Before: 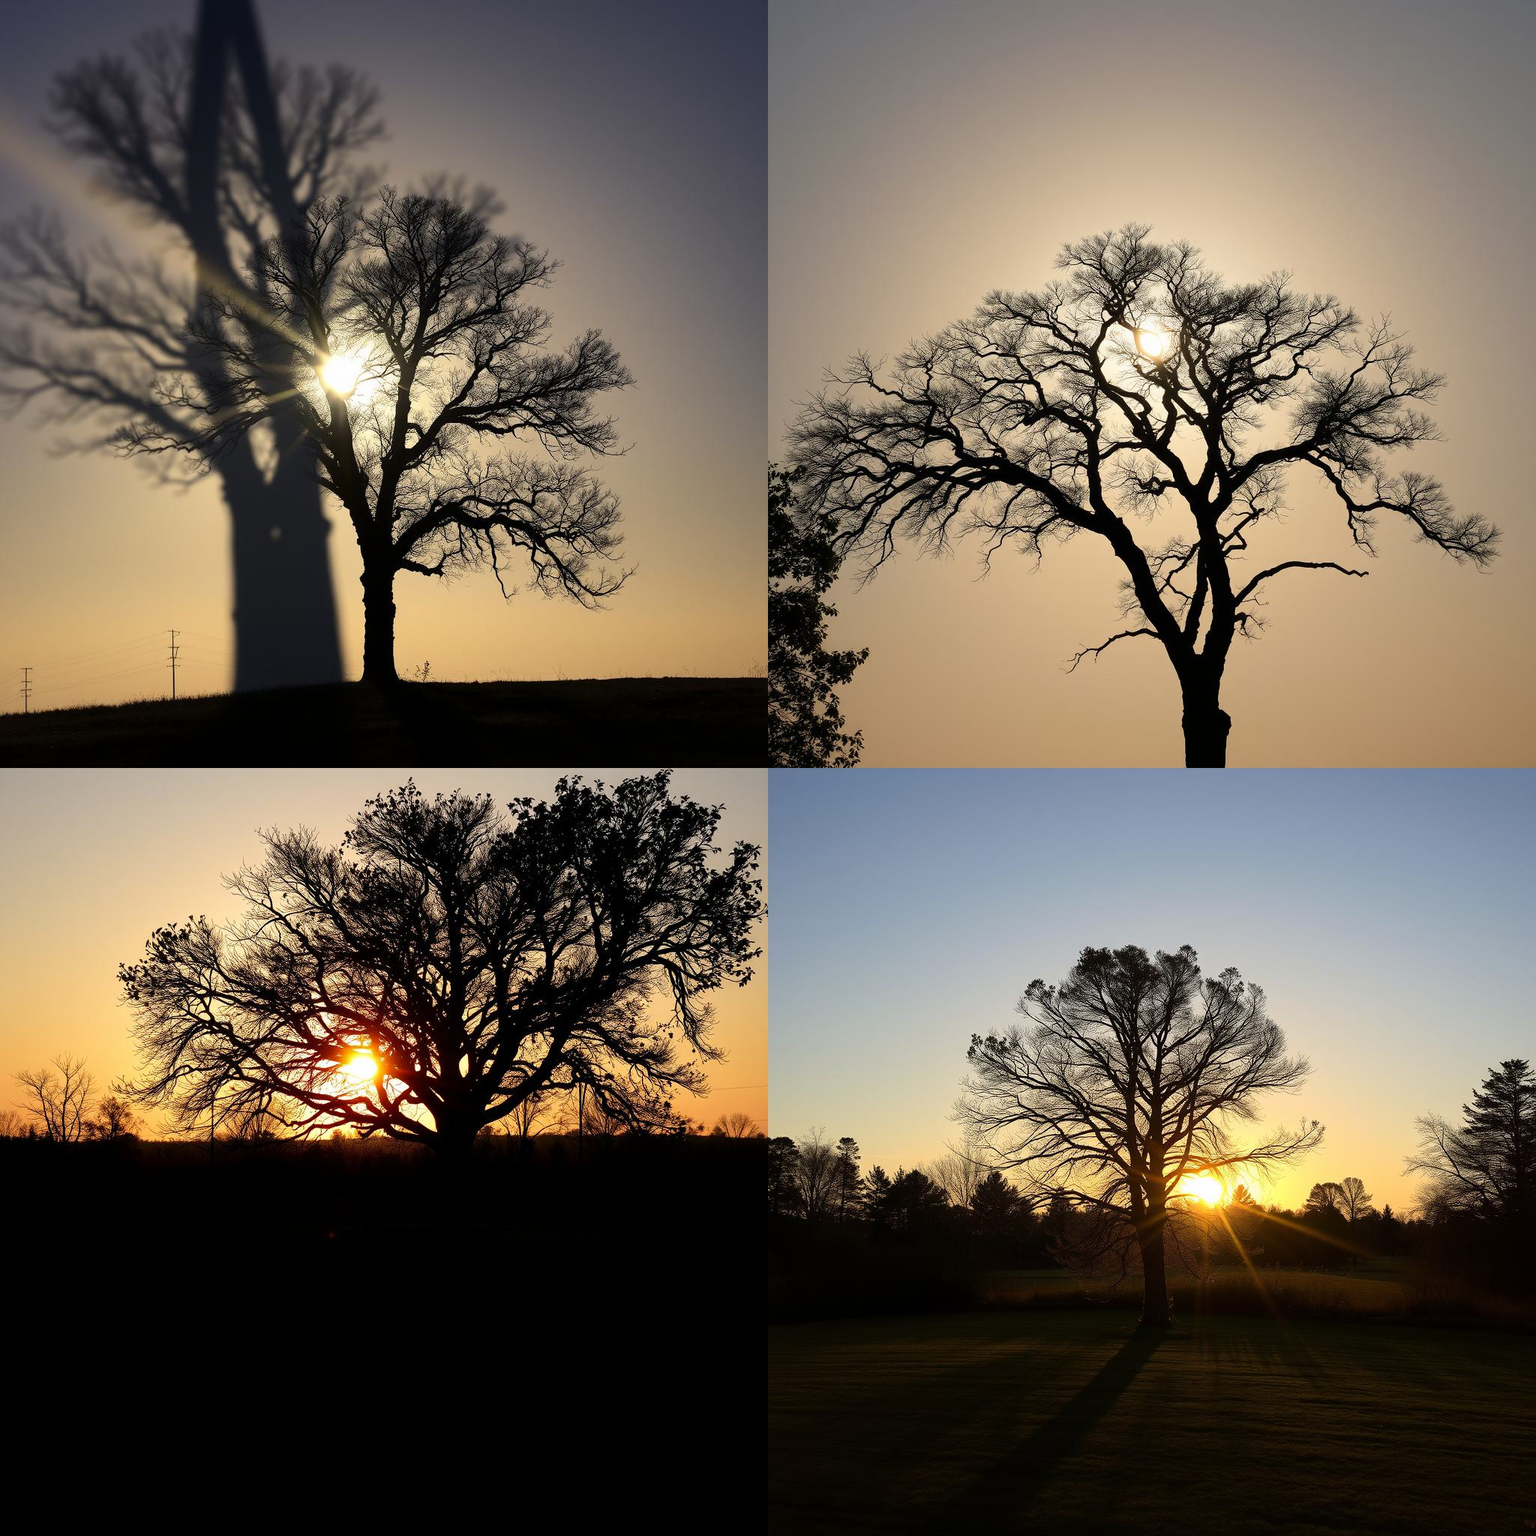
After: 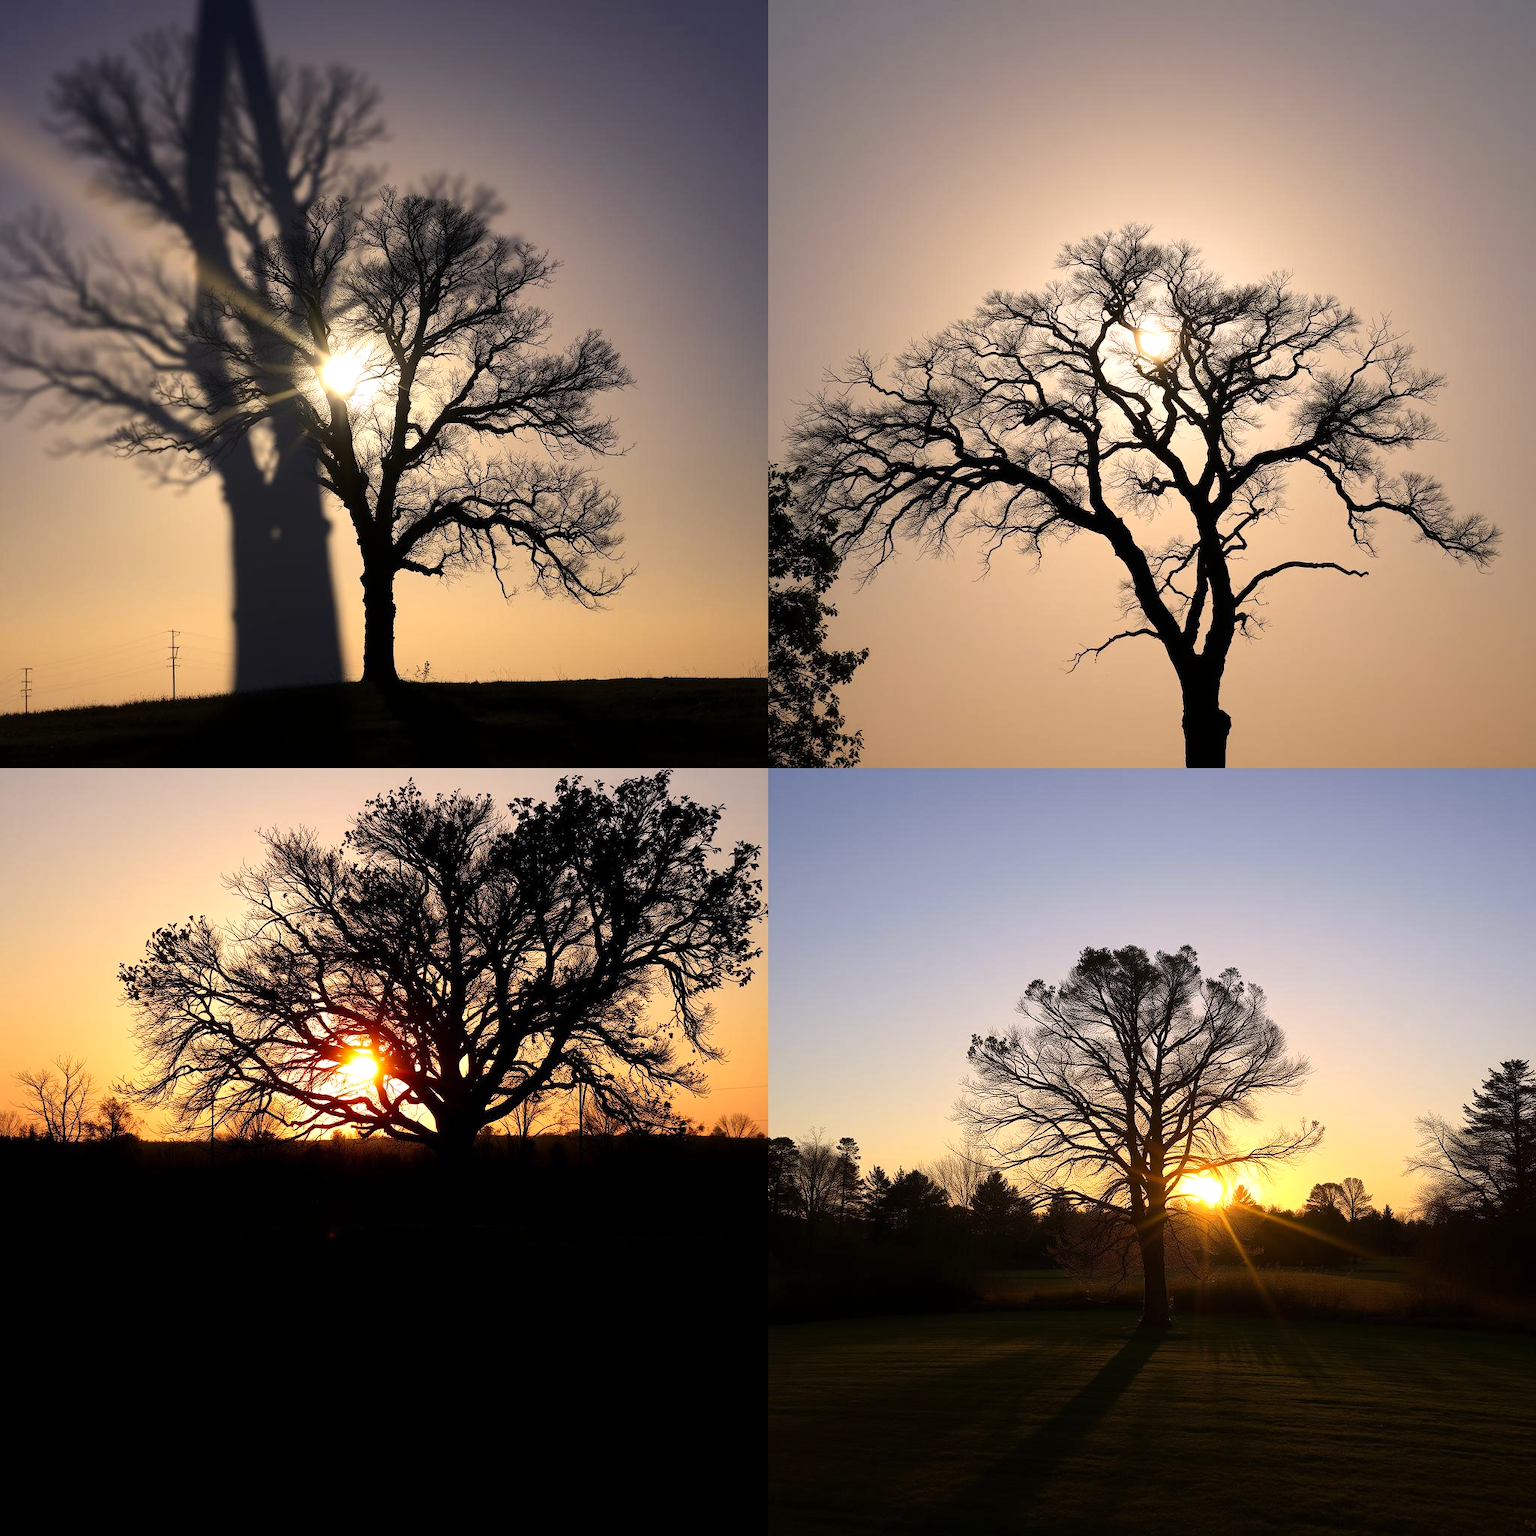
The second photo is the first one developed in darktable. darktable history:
exposure: exposure 0.2 EV, compensate highlight preservation false
white balance: red 0.98, blue 1.034
color correction: highlights a* 7.34, highlights b* 4.37
